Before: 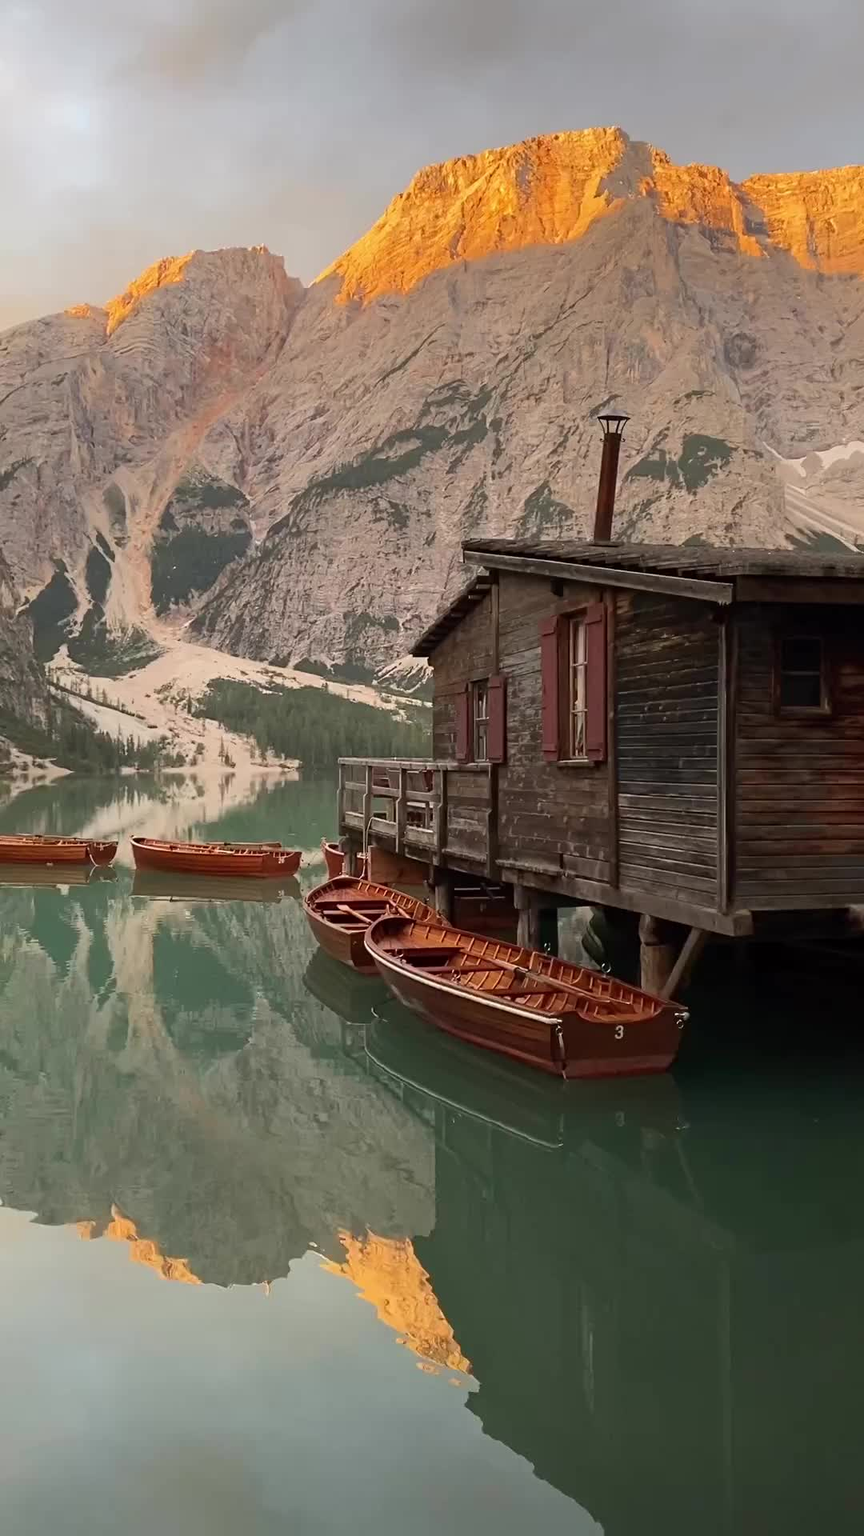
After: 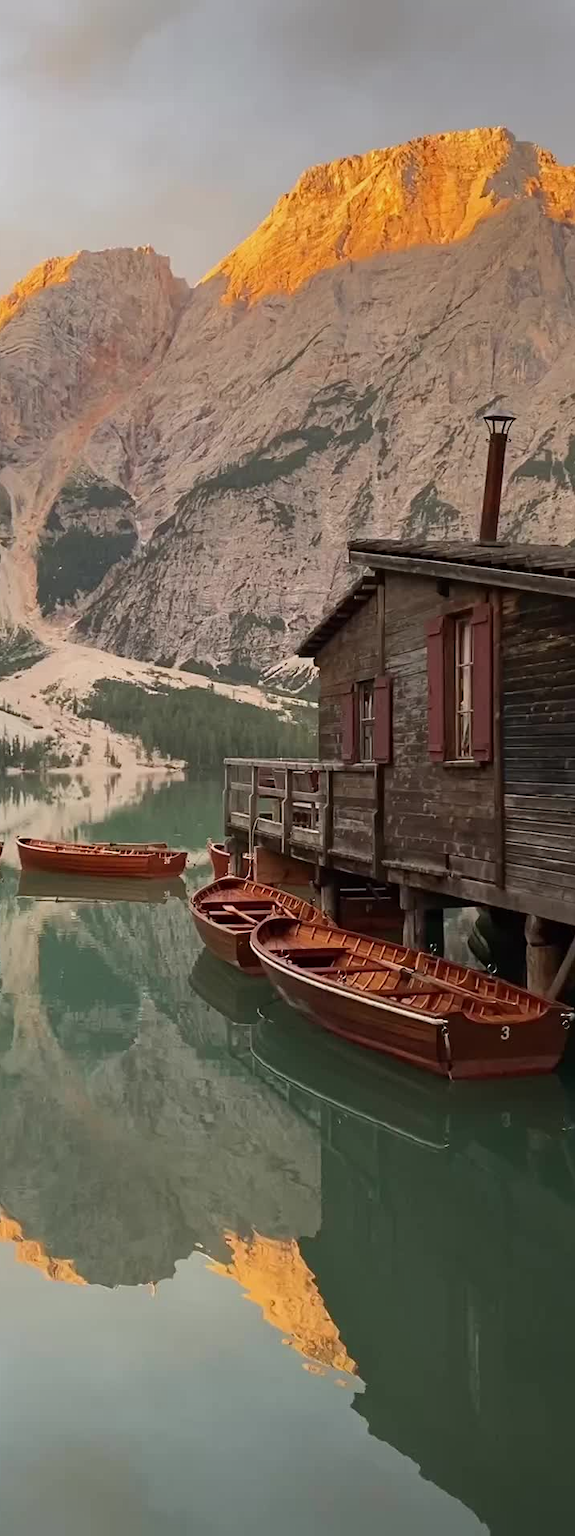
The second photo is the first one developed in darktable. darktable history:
exposure: exposure -0.116 EV, compensate exposure bias true, compensate highlight preservation false
crop and rotate: left 13.342%, right 19.991%
